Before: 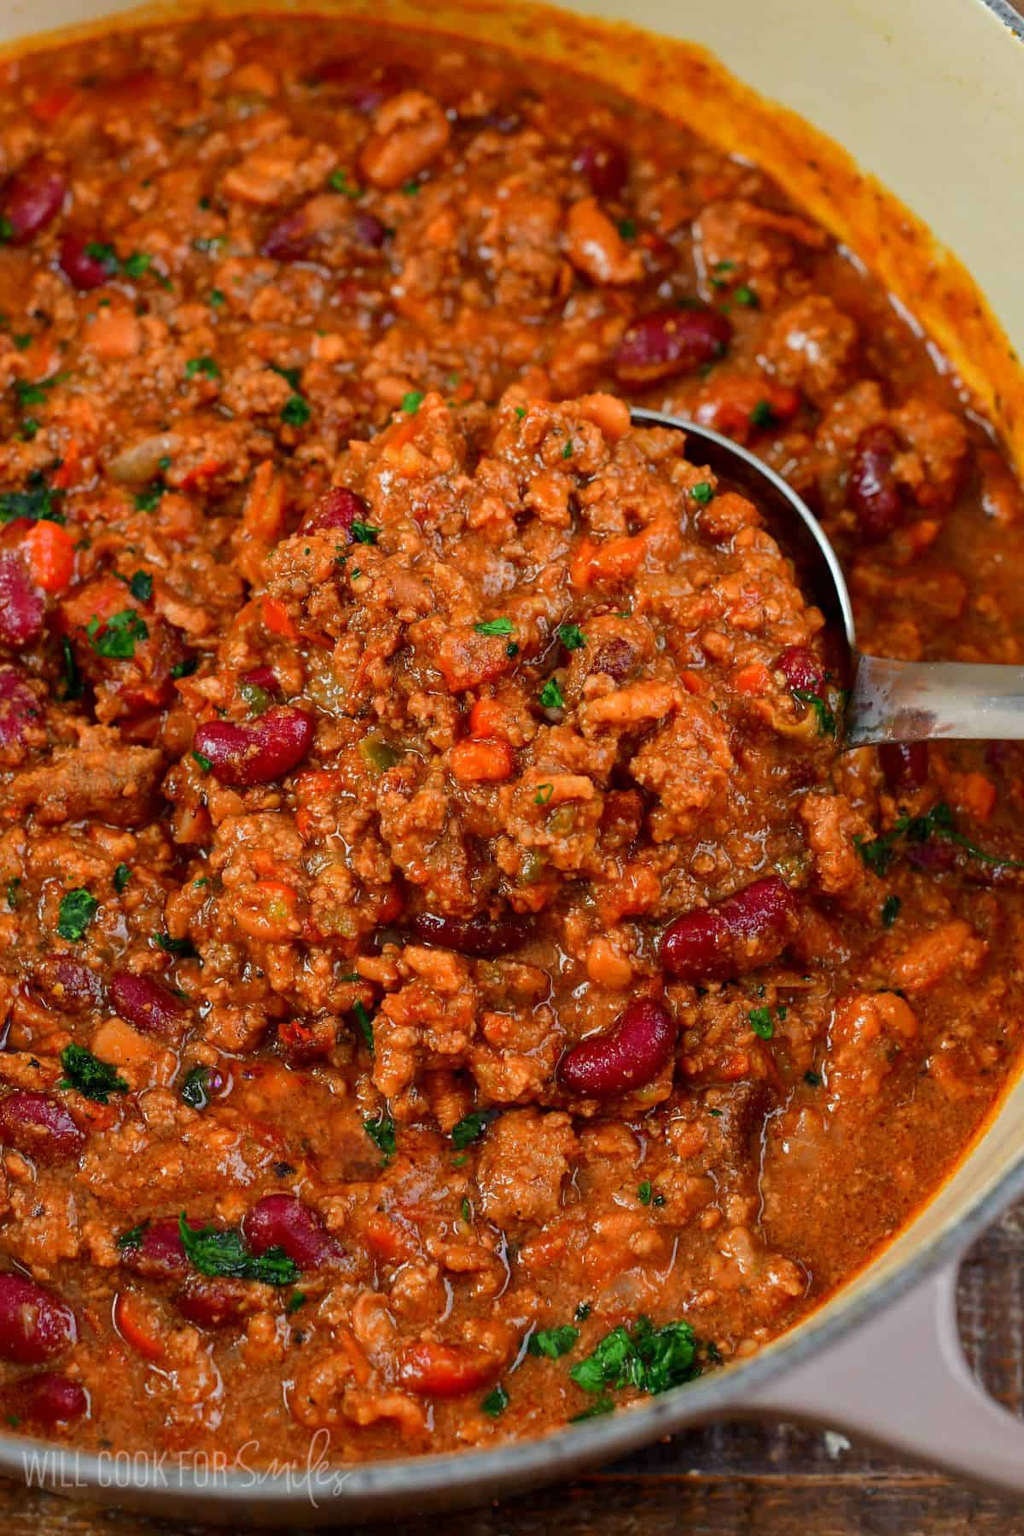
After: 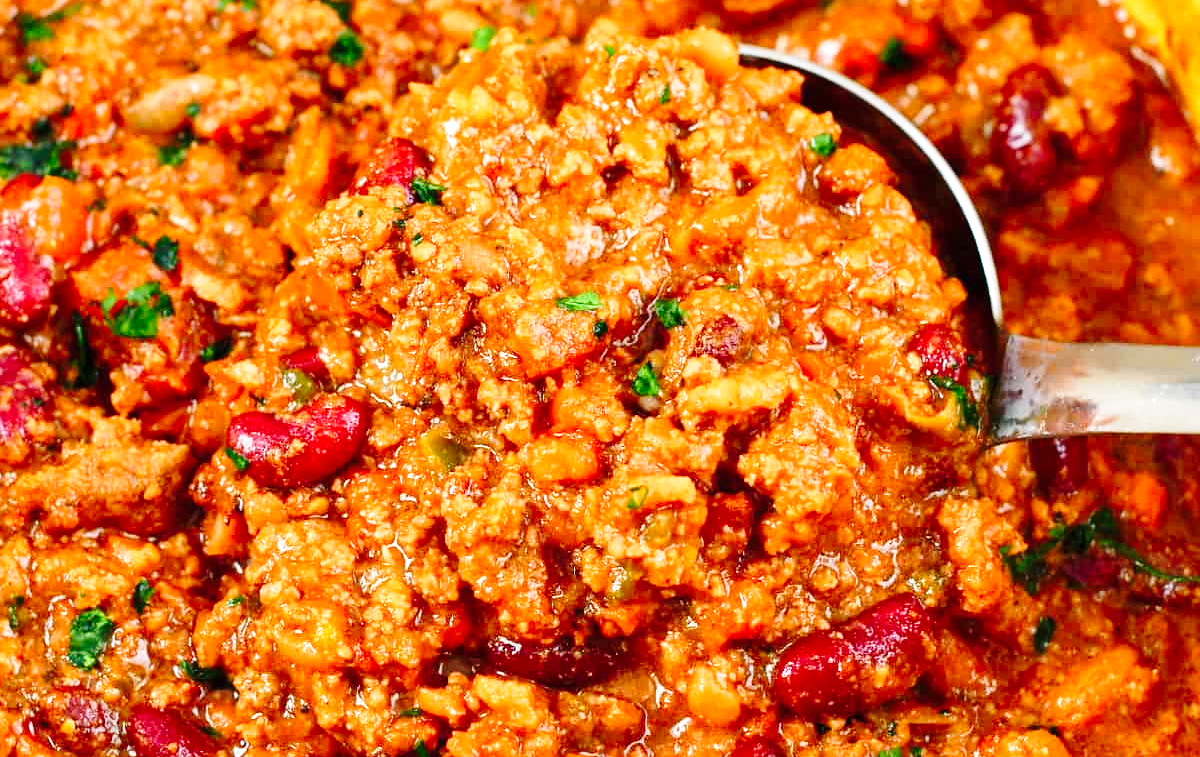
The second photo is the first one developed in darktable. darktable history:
exposure: black level correction 0, exposure 0.595 EV, compensate exposure bias true, compensate highlight preservation false
crop and rotate: top 24.06%, bottom 33.86%
local contrast: mode bilateral grid, contrast 15, coarseness 36, detail 106%, midtone range 0.2
base curve: curves: ch0 [(0, 0) (0.028, 0.03) (0.121, 0.232) (0.46, 0.748) (0.859, 0.968) (1, 1)], preserve colors none
